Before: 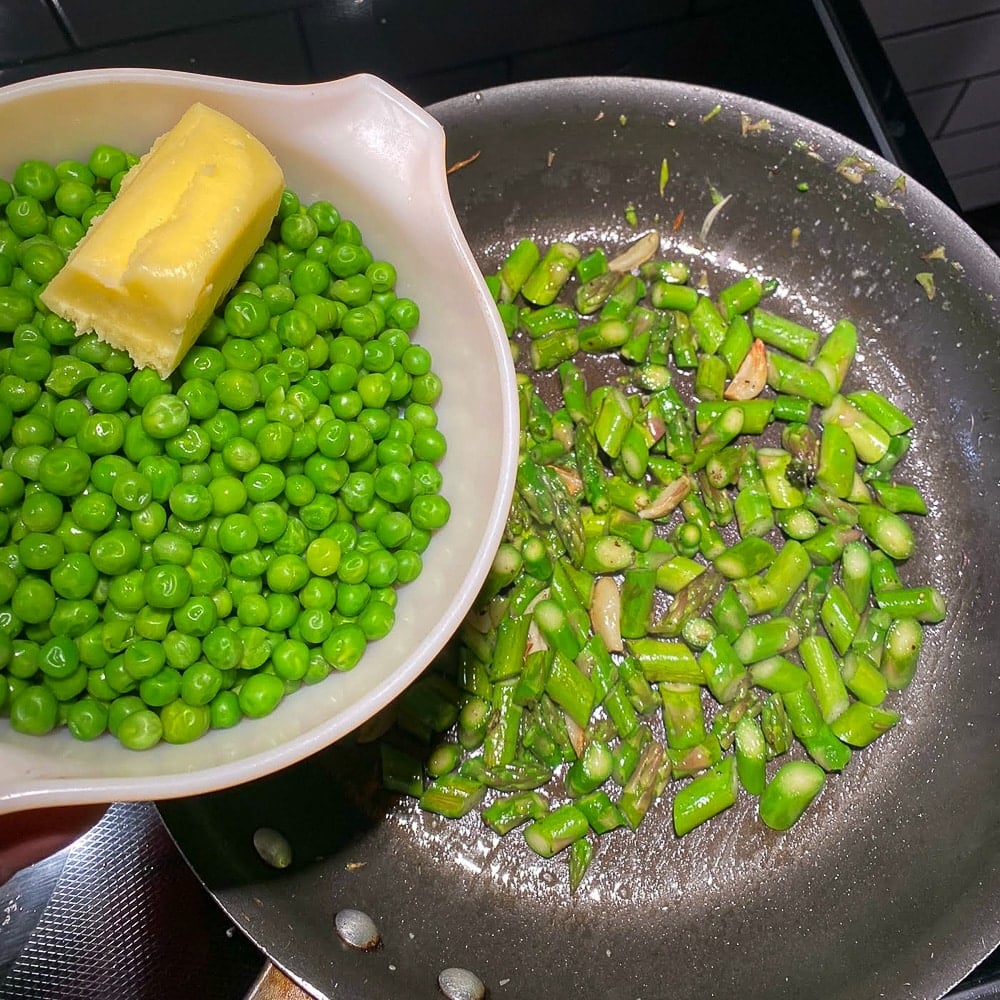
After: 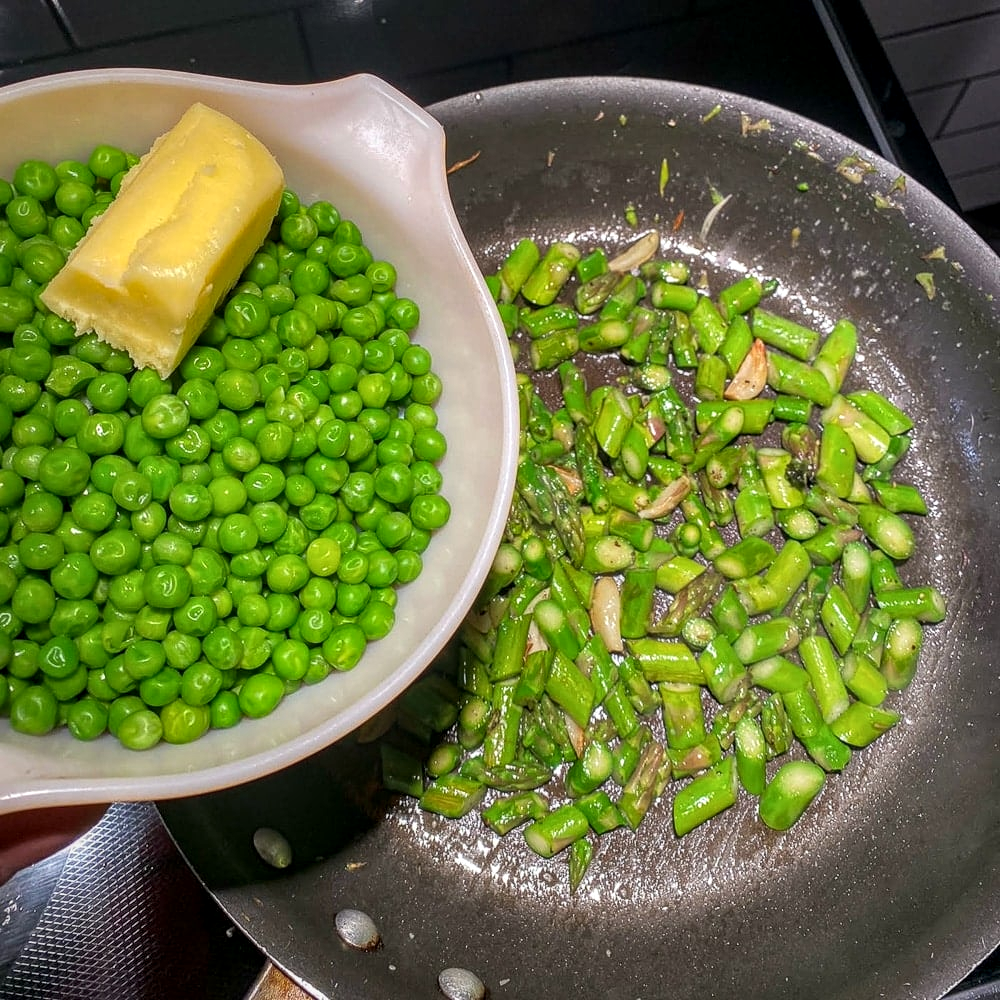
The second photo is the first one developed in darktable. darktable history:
local contrast: highlights 27%, detail 130%
